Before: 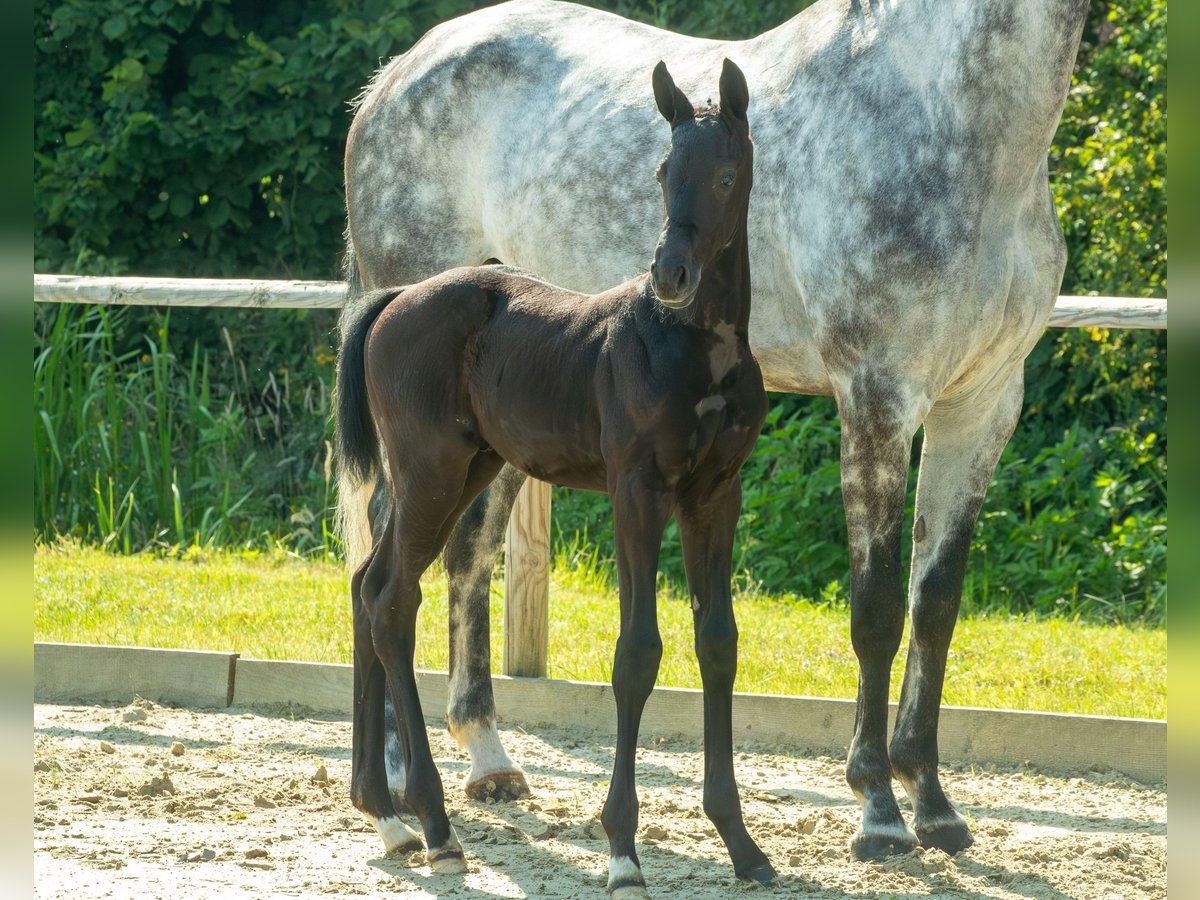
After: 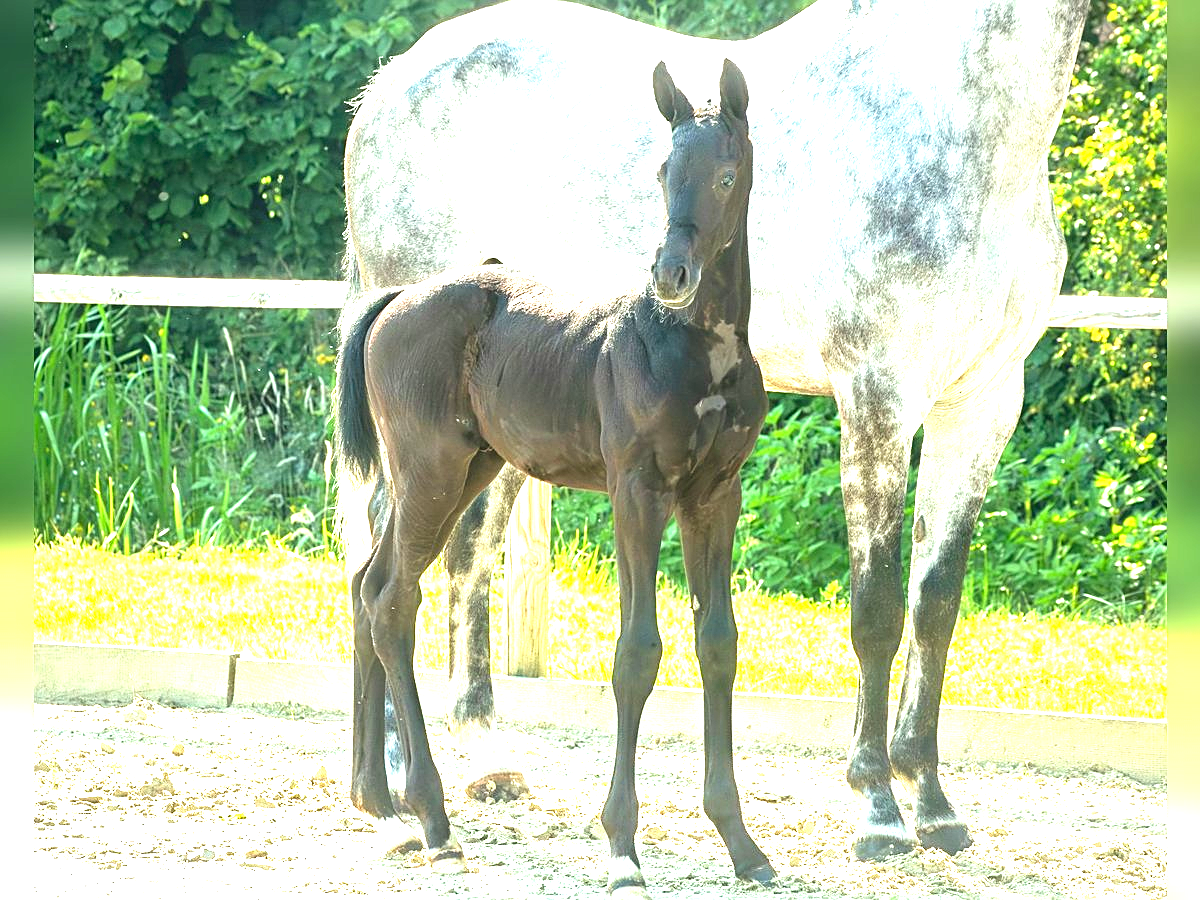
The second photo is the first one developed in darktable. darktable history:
exposure: black level correction 0, exposure 2.137 EV, compensate highlight preservation false
sharpen: on, module defaults
vignetting: fall-off start 96.98%, fall-off radius 99.56%, brightness -0.38, saturation 0.017, width/height ratio 0.614
